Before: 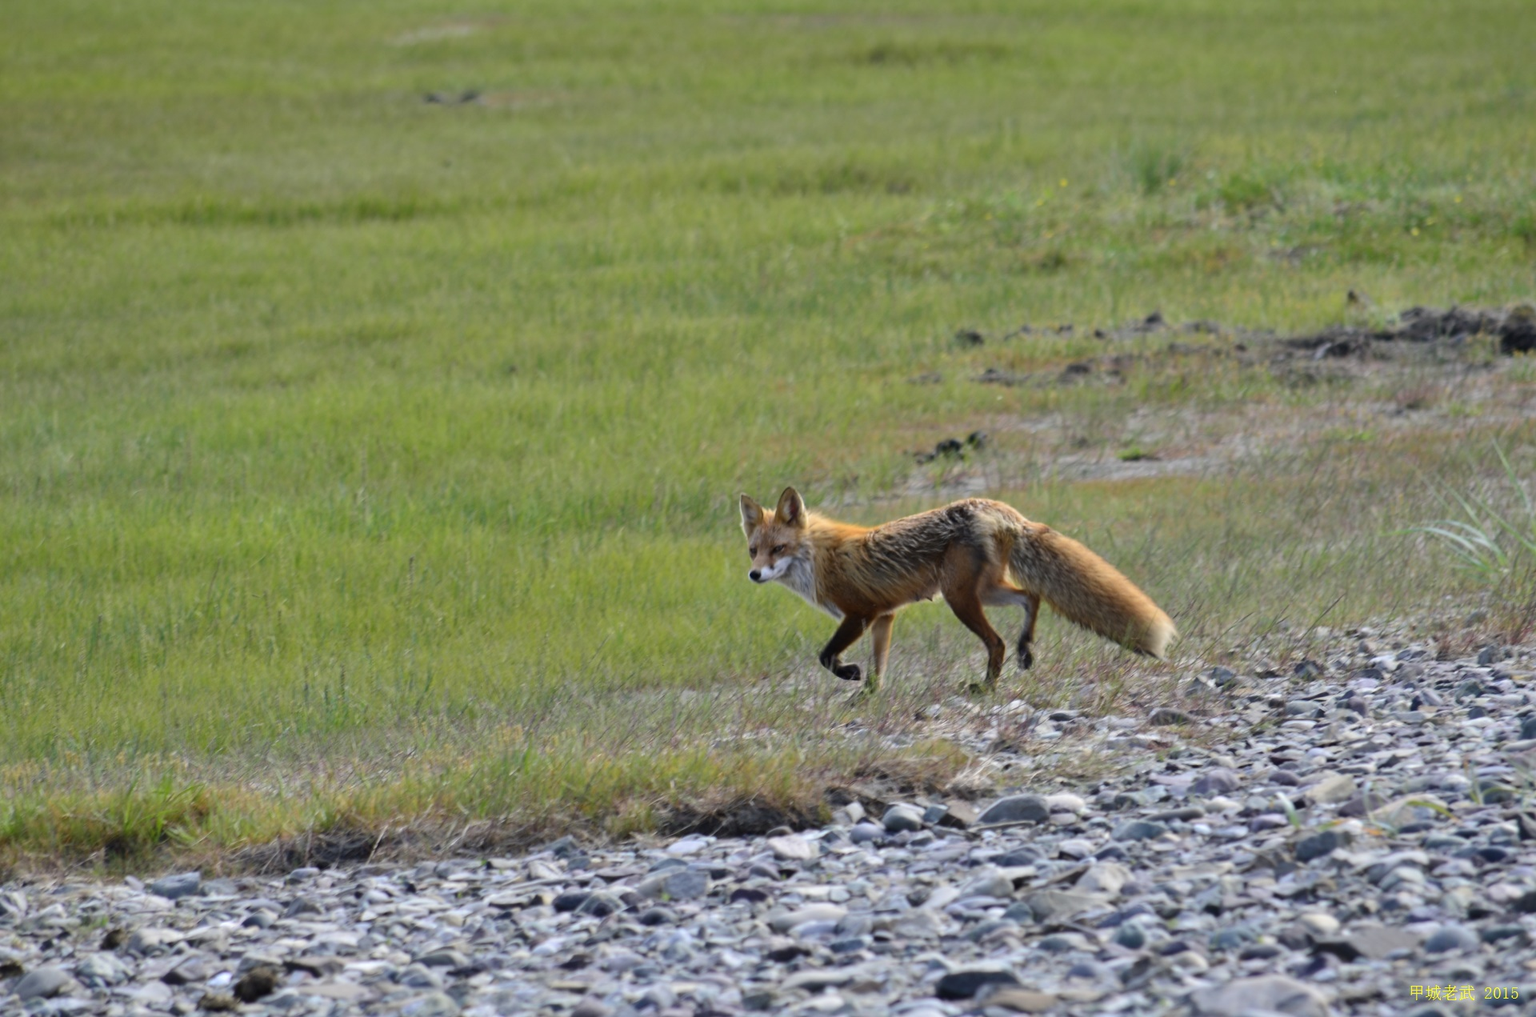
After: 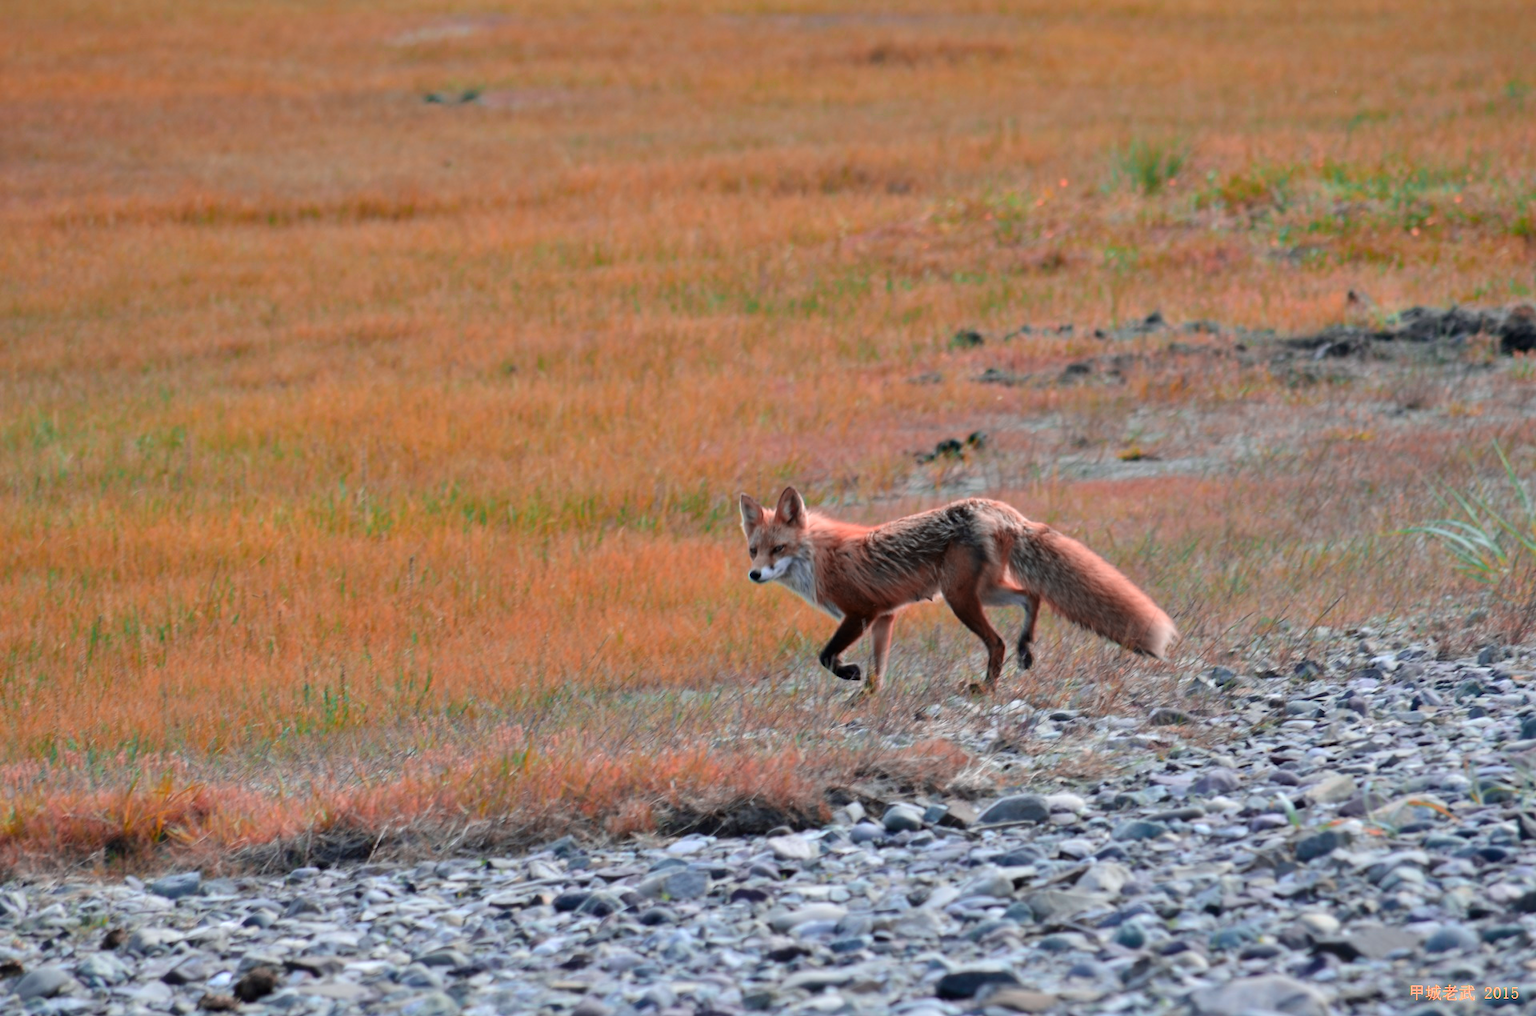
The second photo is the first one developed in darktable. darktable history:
white balance: red 0.982, blue 1.018
color zones: curves: ch2 [(0, 0.5) (0.084, 0.497) (0.323, 0.335) (0.4, 0.497) (1, 0.5)], process mode strong
